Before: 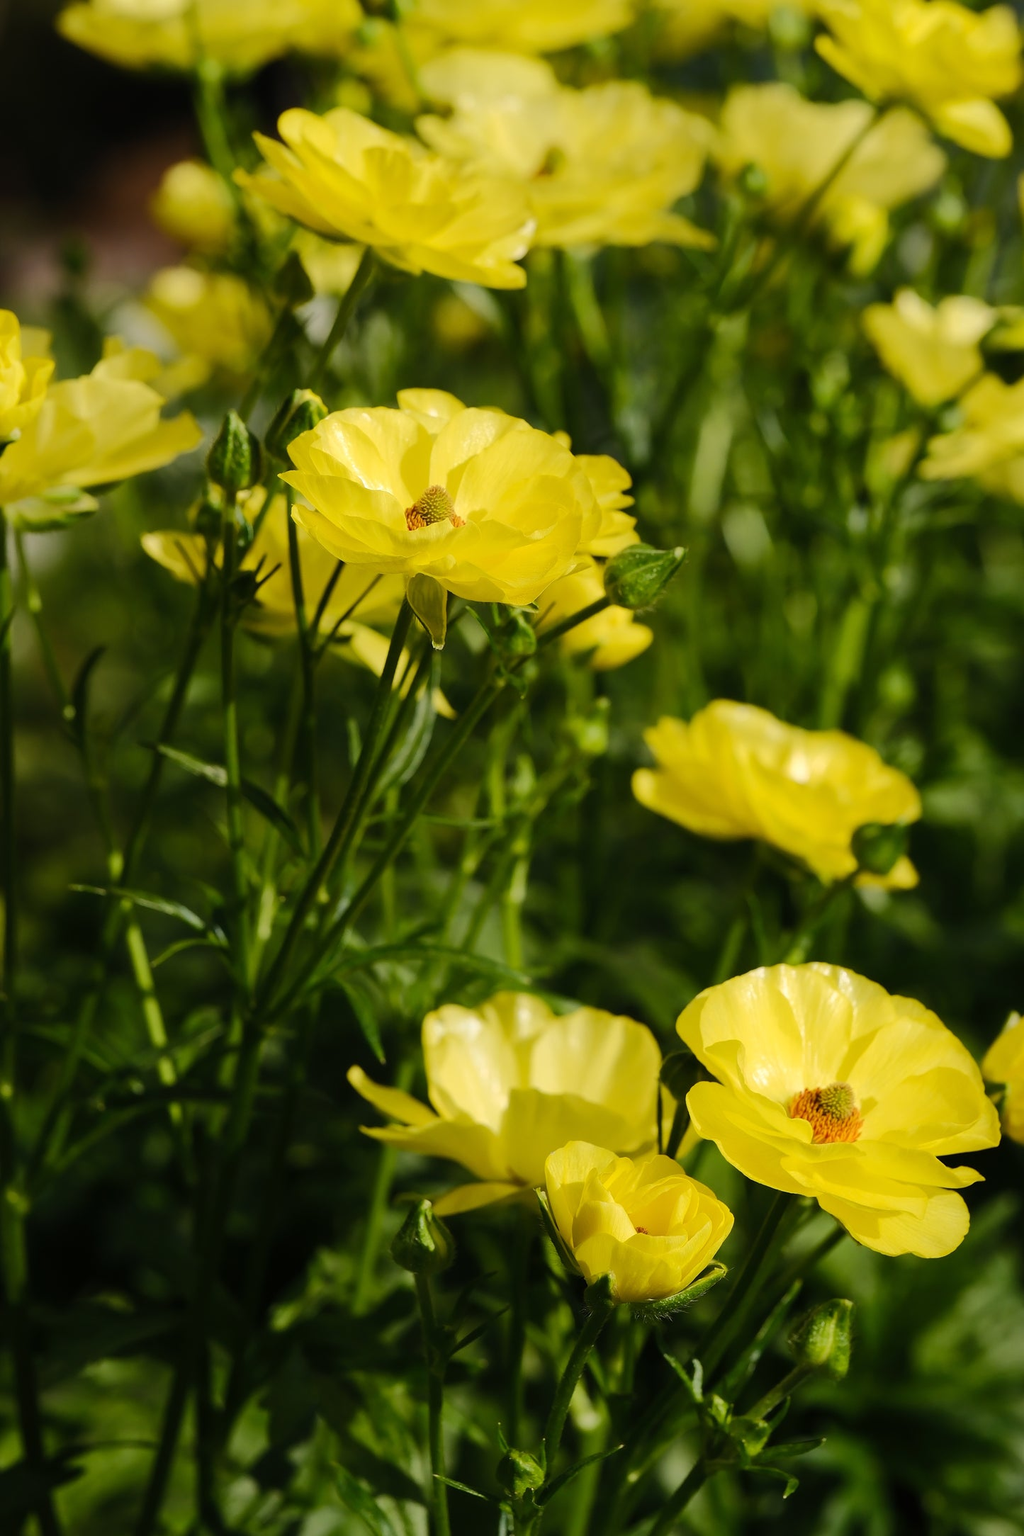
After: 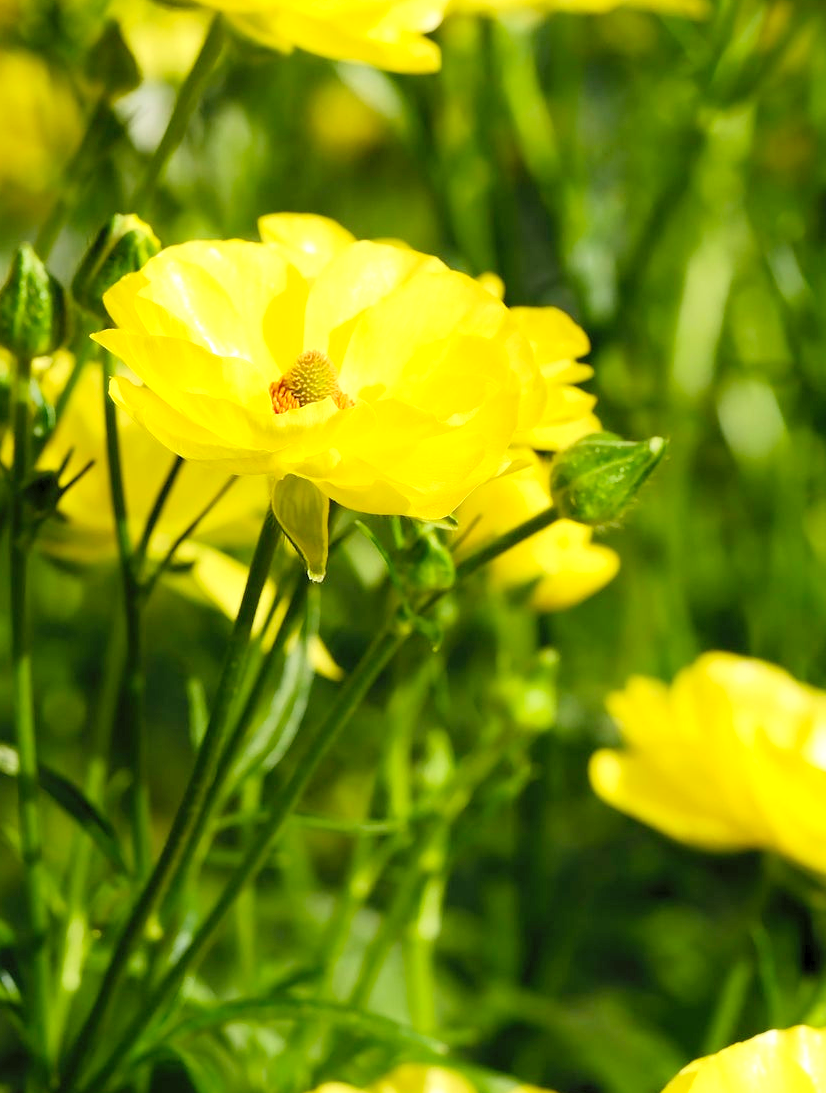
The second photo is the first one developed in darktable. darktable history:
crop: left 20.932%, top 15.471%, right 21.848%, bottom 34.081%
white balance: red 0.974, blue 1.044
levels: levels [0.036, 0.364, 0.827]
